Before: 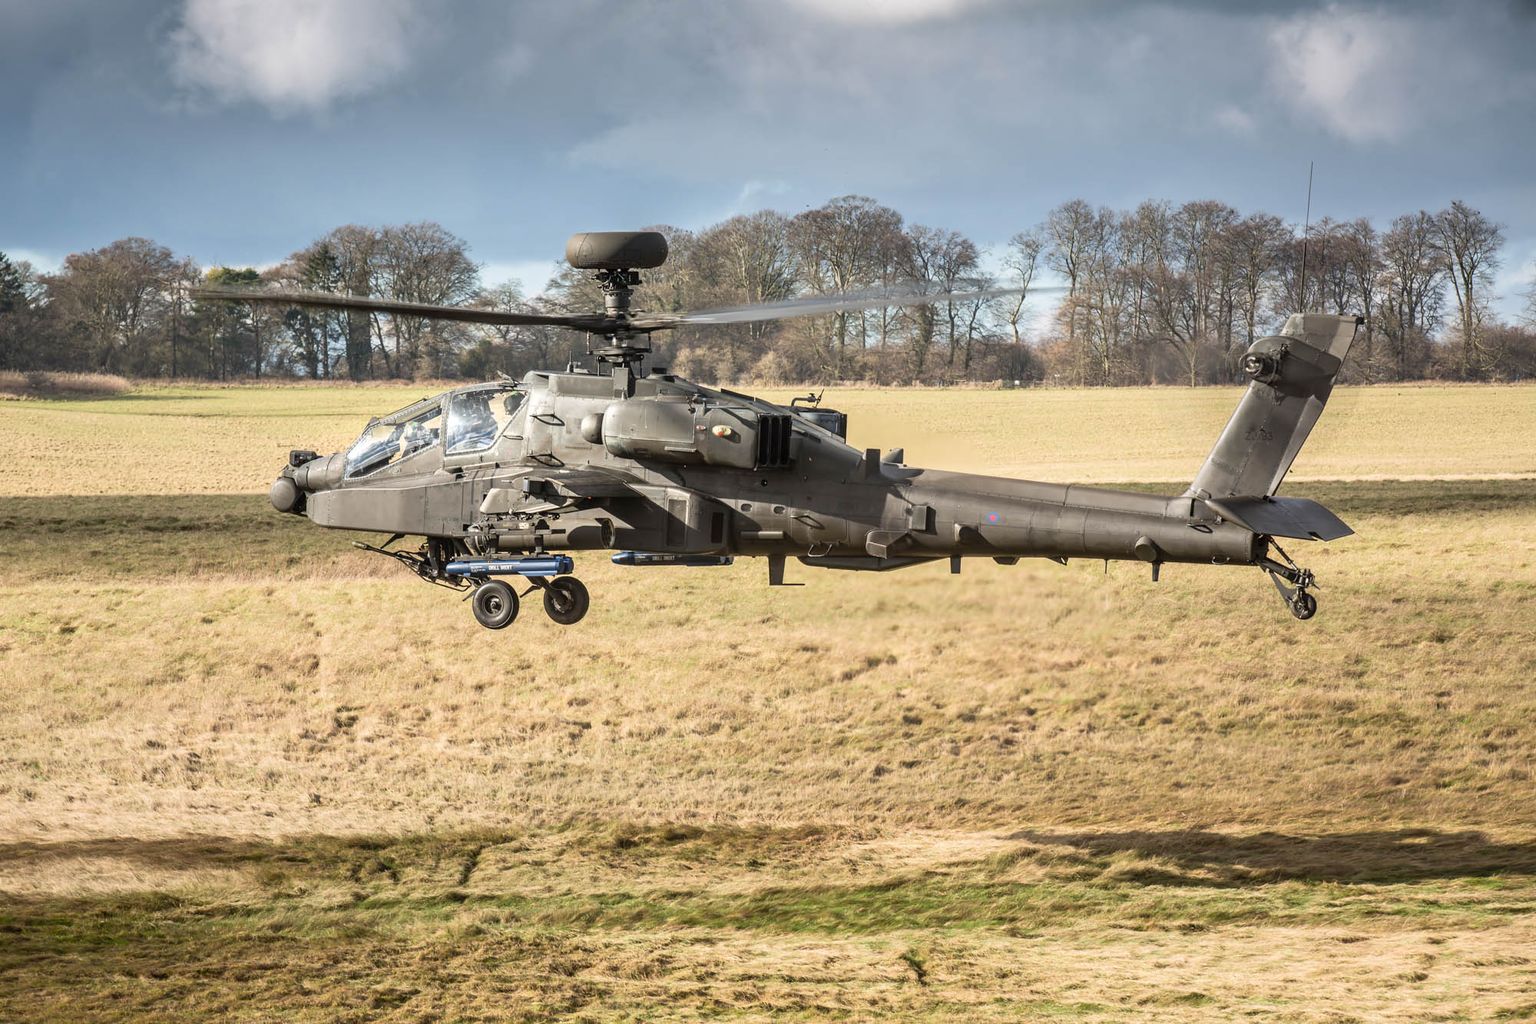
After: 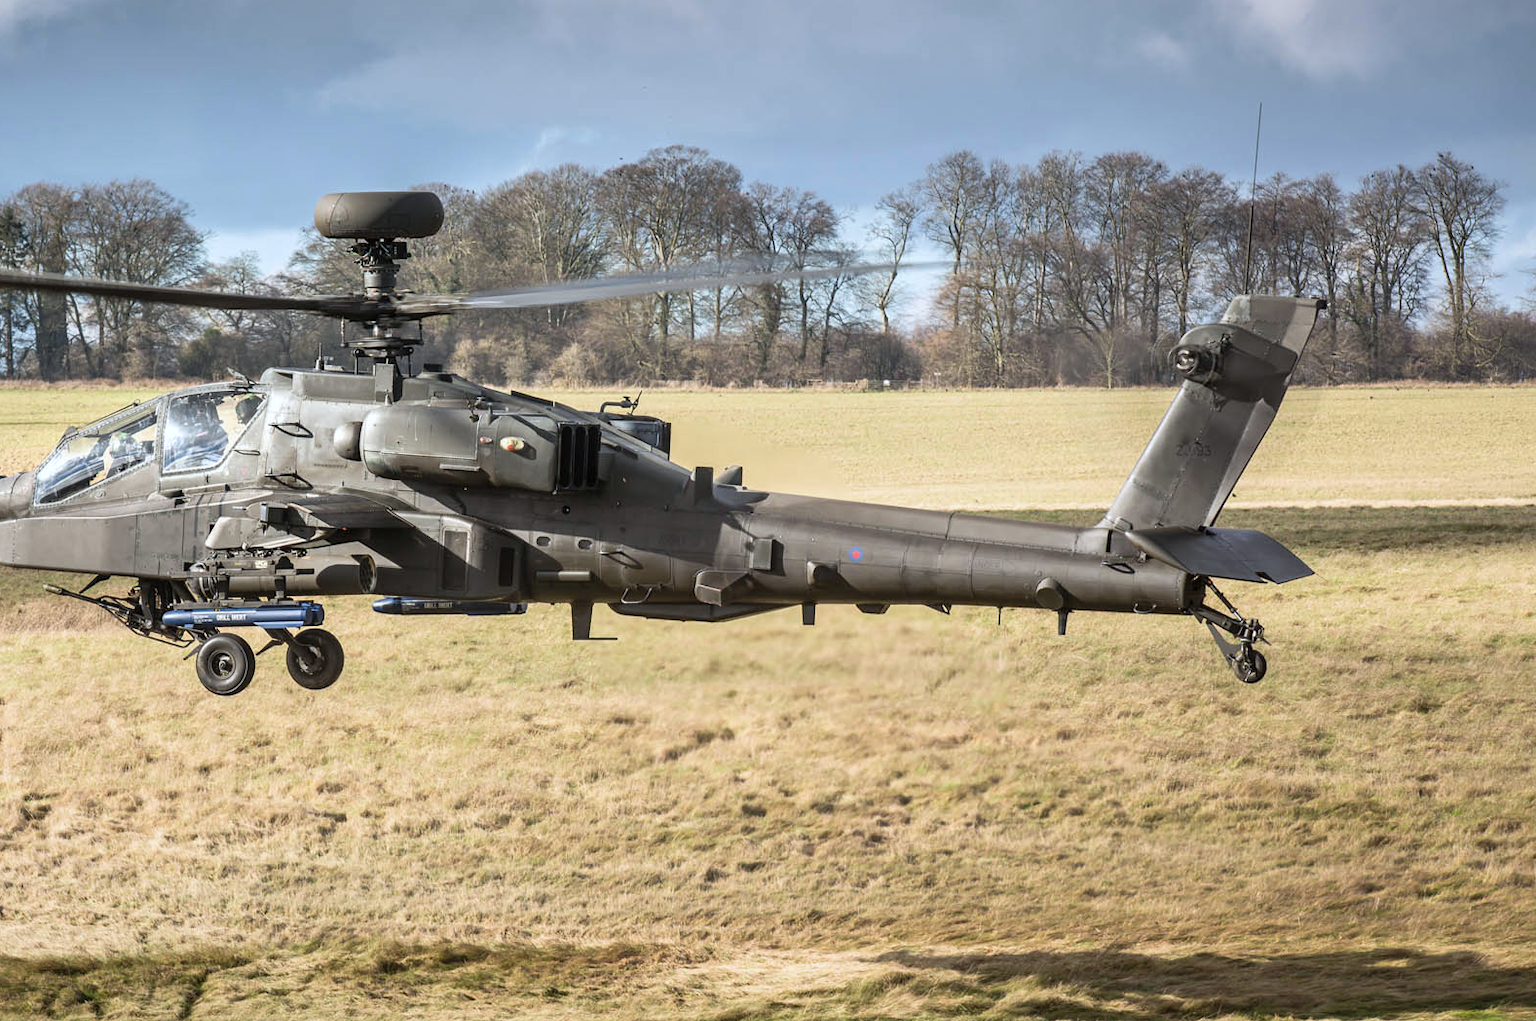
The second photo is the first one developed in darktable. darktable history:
tone equalizer: on, module defaults
crop and rotate: left 20.74%, top 7.912%, right 0.375%, bottom 13.378%
white balance: red 0.967, blue 1.049
